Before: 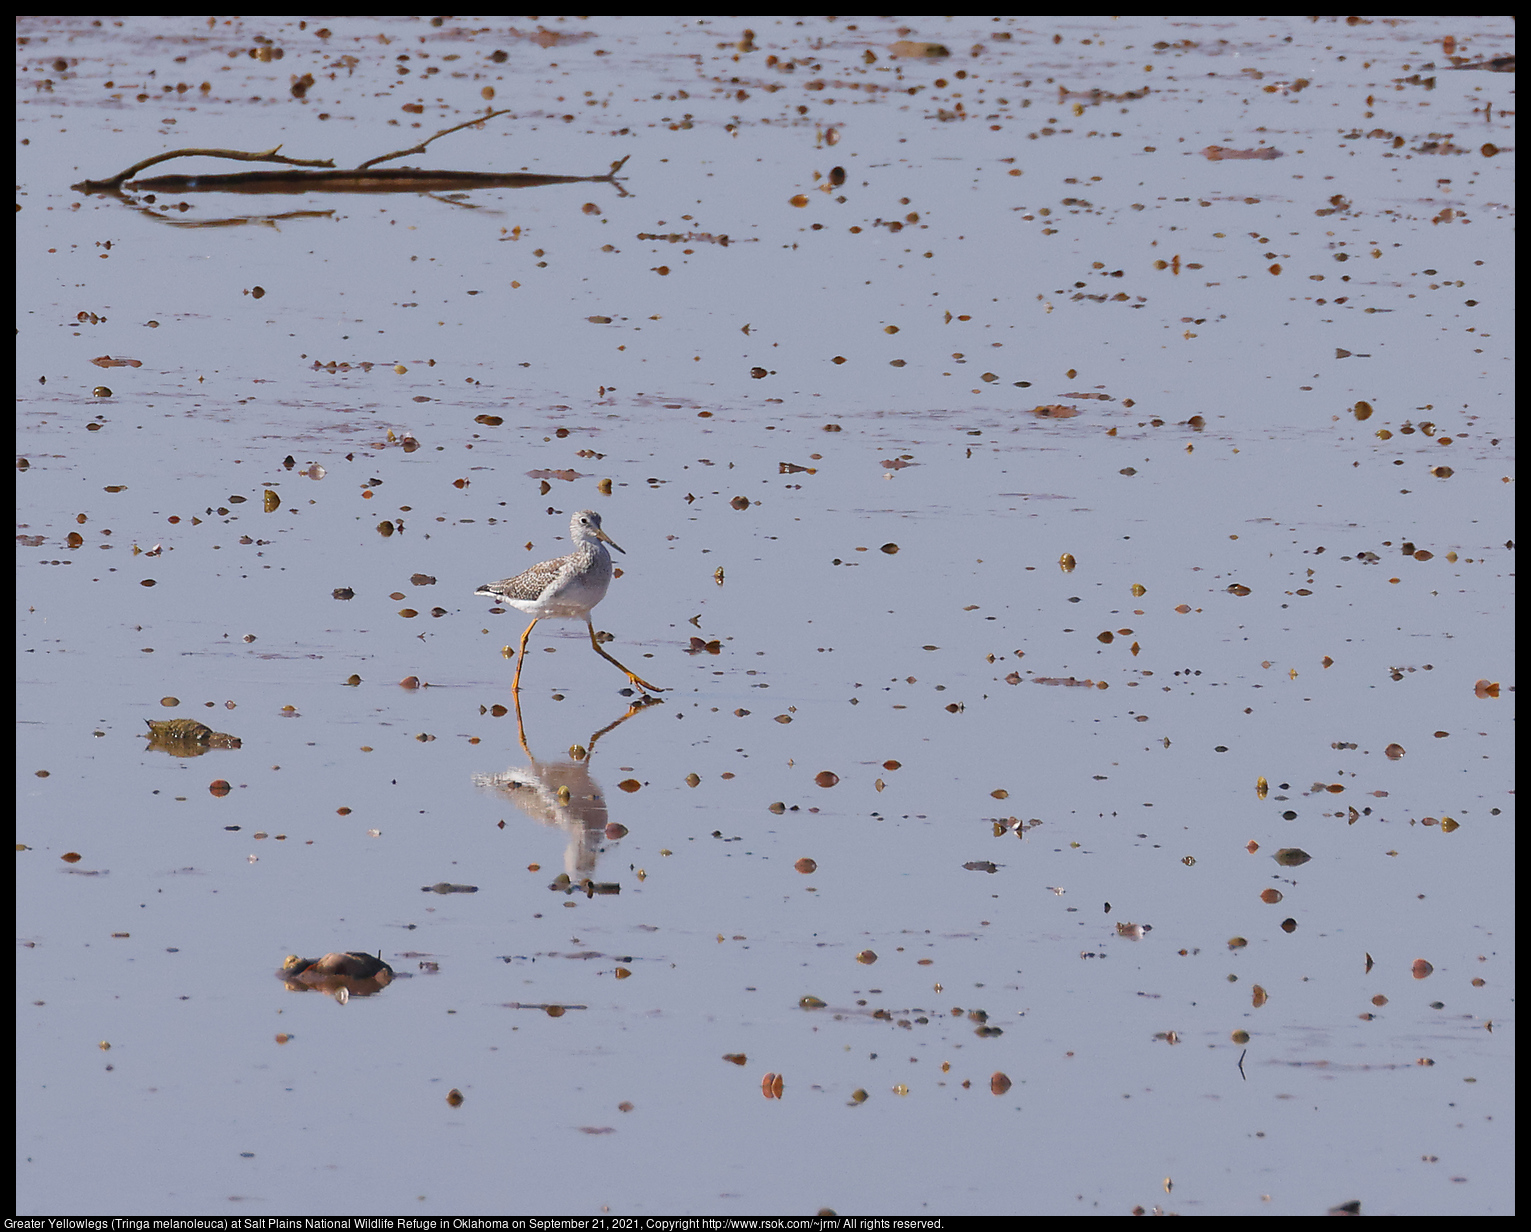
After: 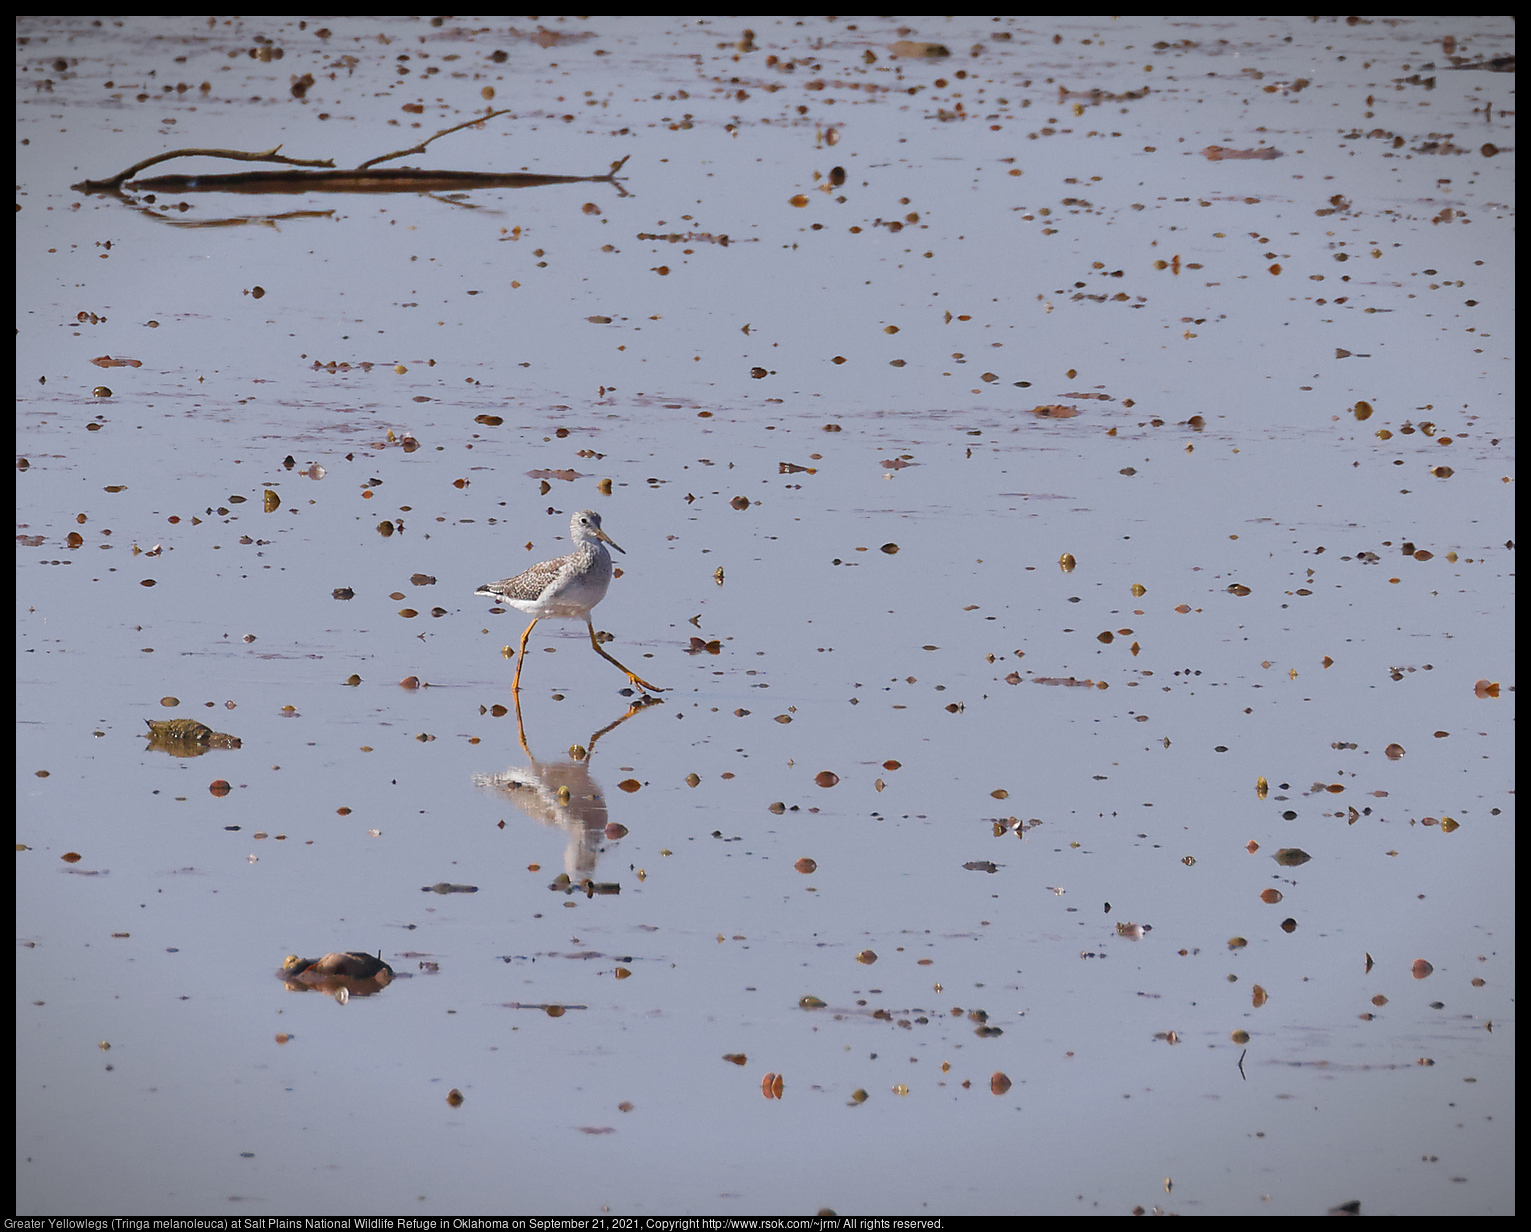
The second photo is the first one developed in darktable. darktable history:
vignetting: fall-off start 100.26%, width/height ratio 1.321
